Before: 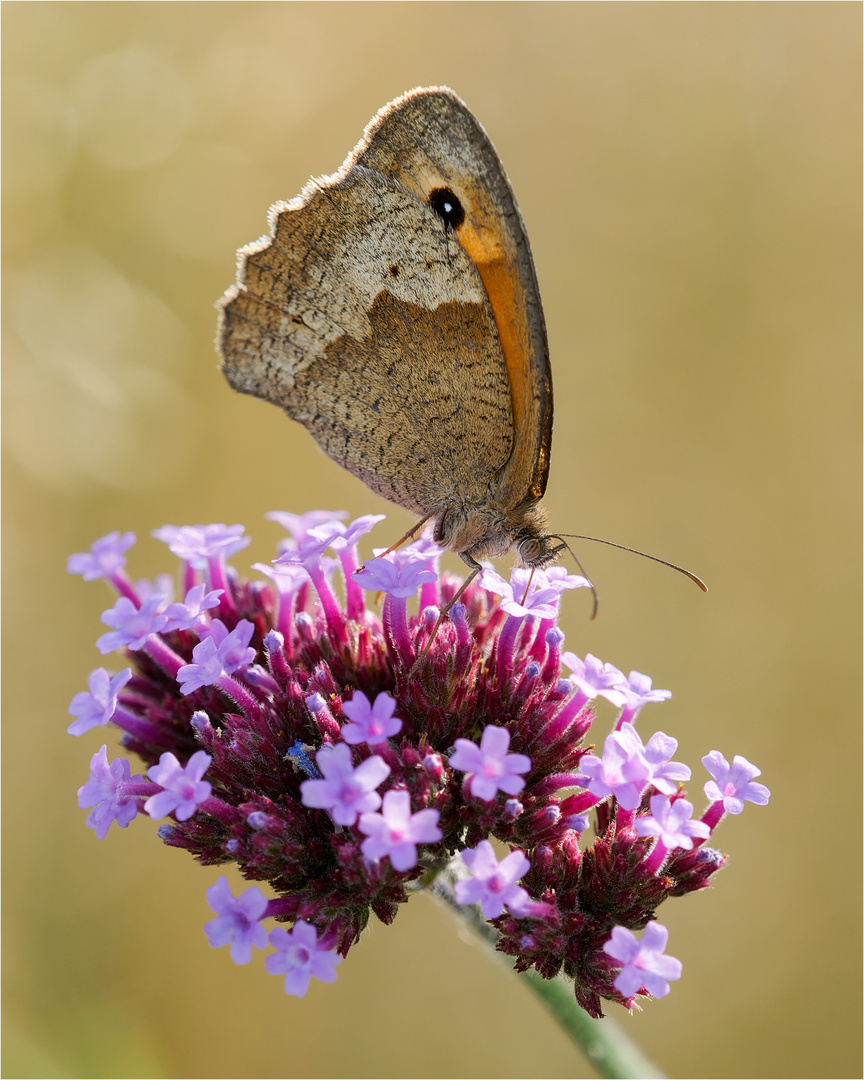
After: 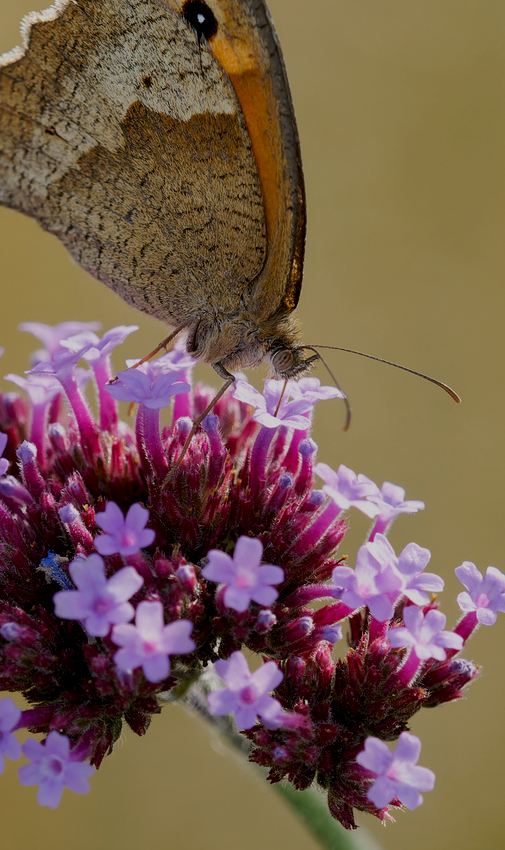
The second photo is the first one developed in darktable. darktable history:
exposure: black level correction 0.005, exposure 0.006 EV, compensate exposure bias true, compensate highlight preservation false
crop and rotate: left 28.686%, top 17.529%, right 12.793%, bottom 3.762%
